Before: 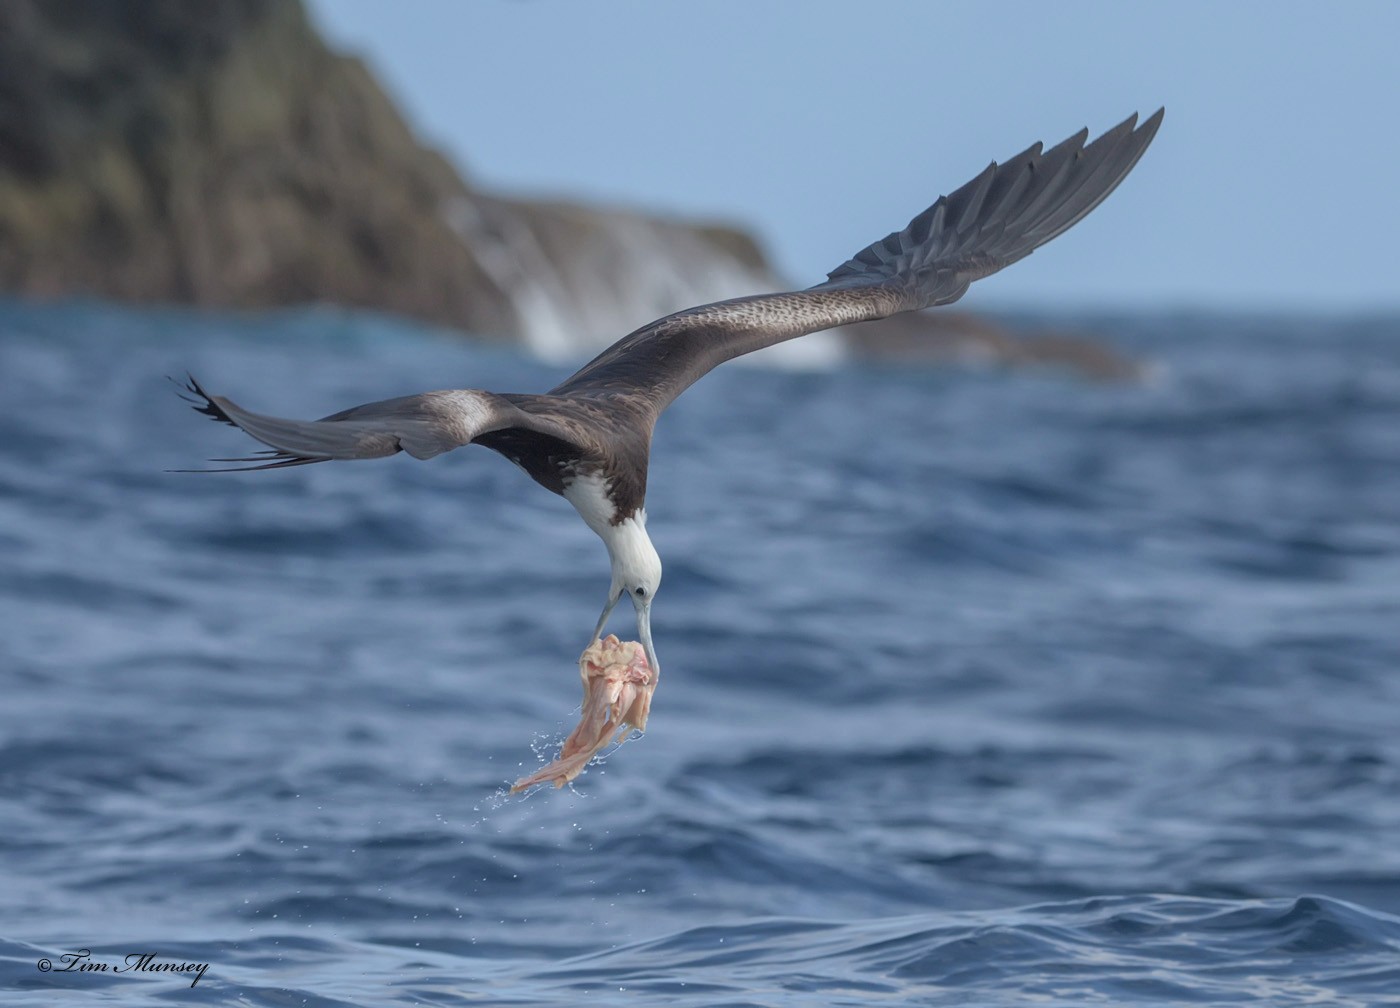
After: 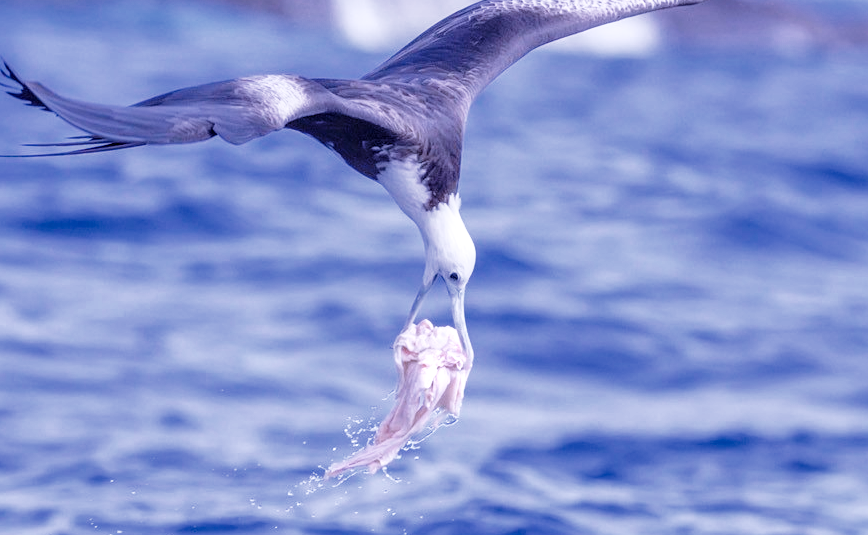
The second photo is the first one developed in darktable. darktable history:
local contrast: on, module defaults
crop: left 13.312%, top 31.28%, right 24.627%, bottom 15.582%
white balance: red 0.98, blue 1.61
color zones: curves: ch0 [(0, 0.5) (0.125, 0.4) (0.25, 0.5) (0.375, 0.4) (0.5, 0.4) (0.625, 0.35) (0.75, 0.35) (0.875, 0.5)]; ch1 [(0, 0.35) (0.125, 0.45) (0.25, 0.35) (0.375, 0.35) (0.5, 0.35) (0.625, 0.35) (0.75, 0.45) (0.875, 0.35)]; ch2 [(0, 0.6) (0.125, 0.5) (0.25, 0.5) (0.375, 0.6) (0.5, 0.6) (0.625, 0.5) (0.75, 0.5) (0.875, 0.5)]
base curve: curves: ch0 [(0, 0) (0.028, 0.03) (0.105, 0.232) (0.387, 0.748) (0.754, 0.968) (1, 1)], fusion 1, exposure shift 0.576, preserve colors none
